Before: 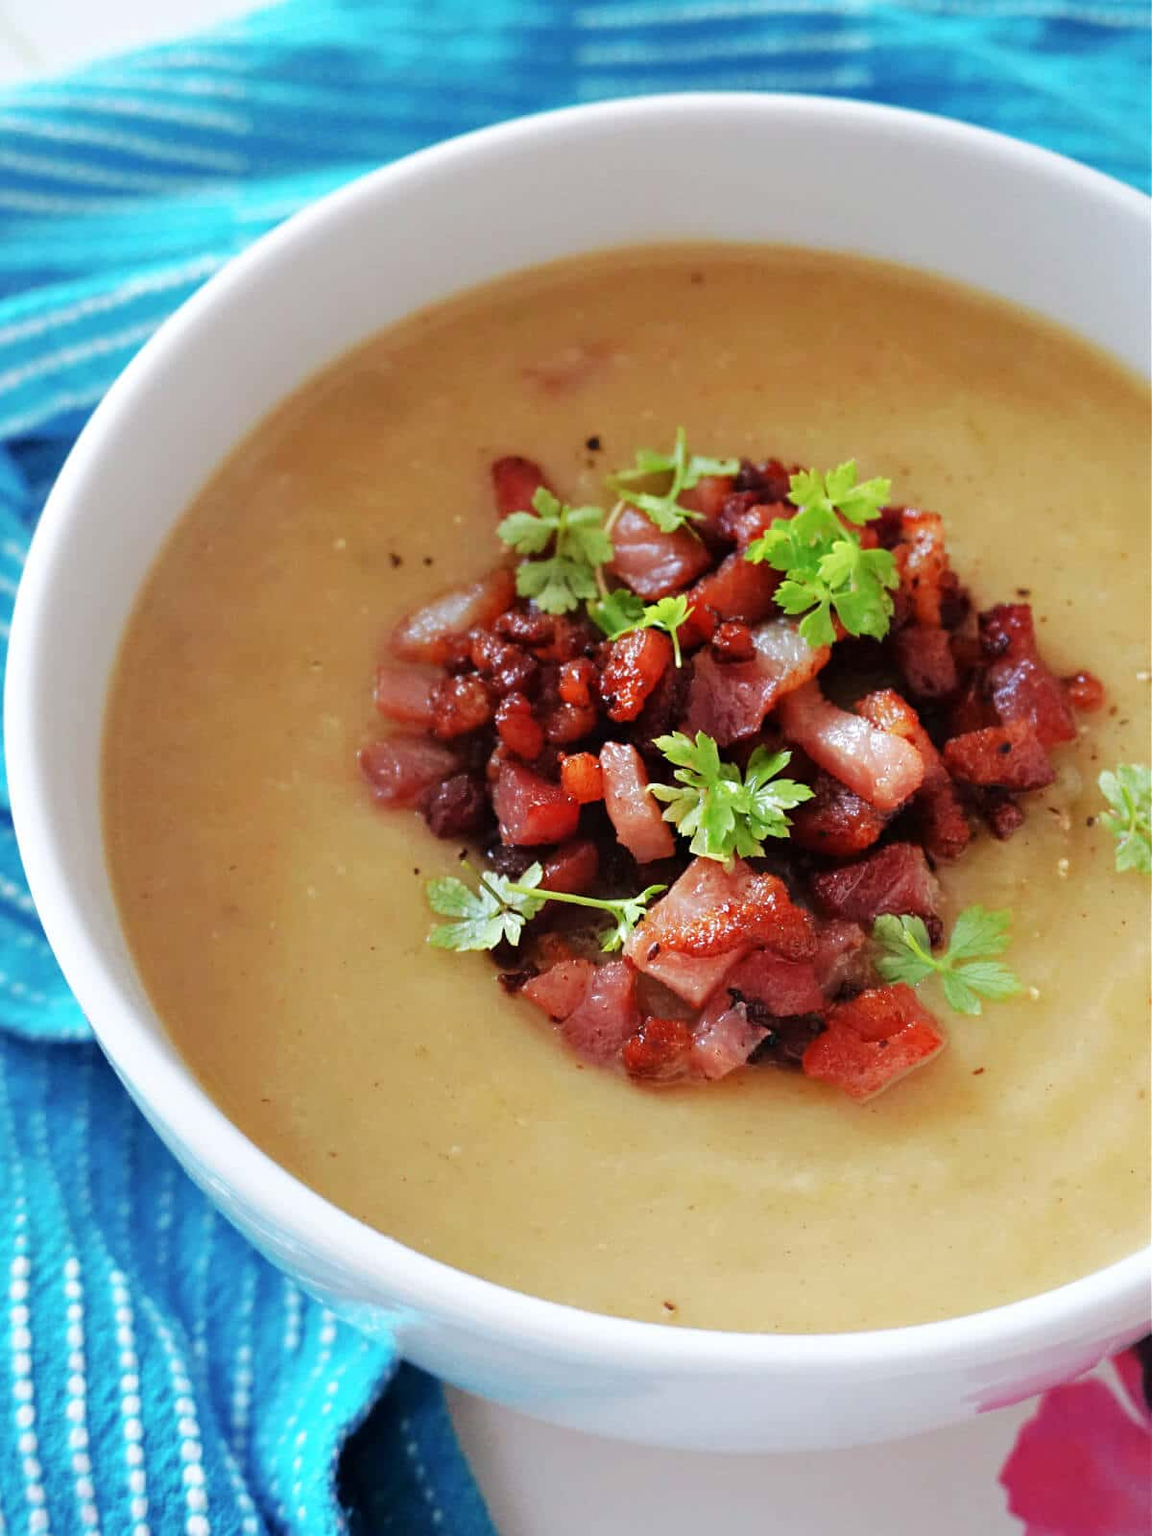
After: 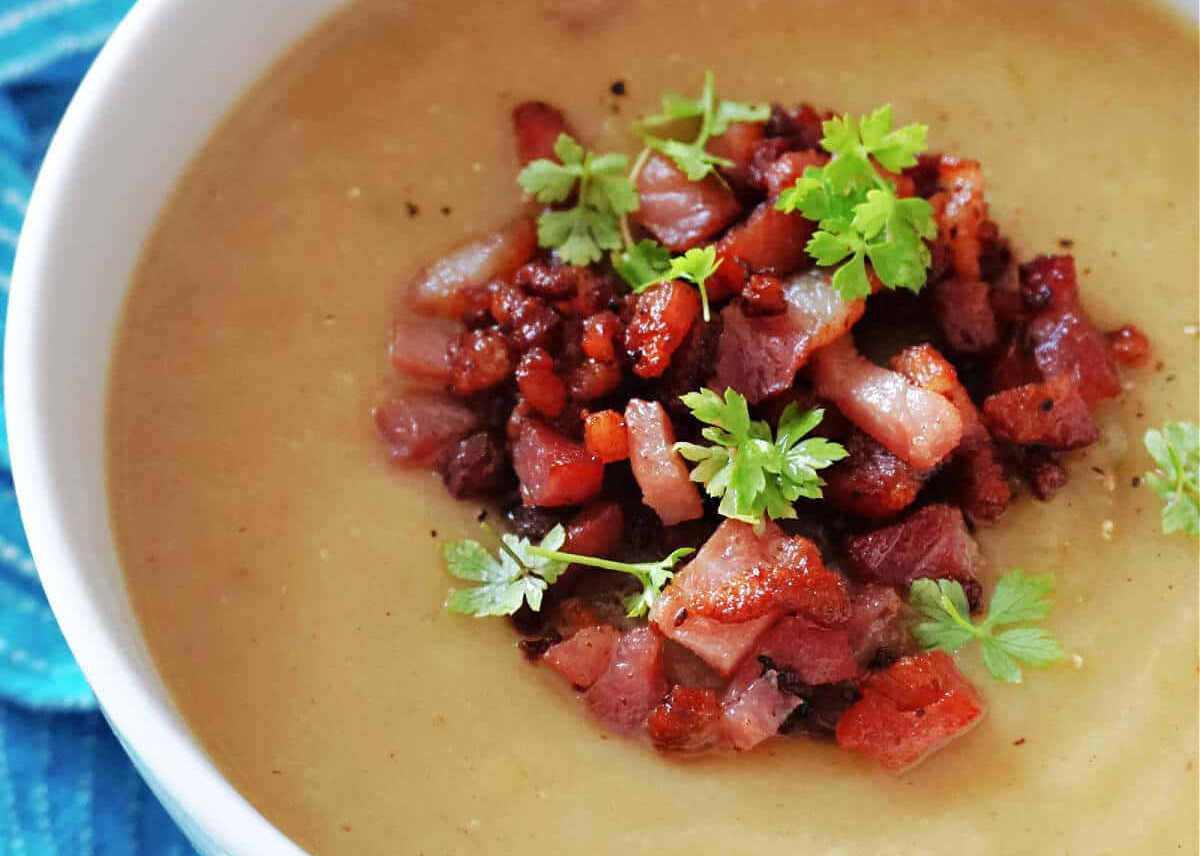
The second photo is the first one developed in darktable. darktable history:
crop and rotate: top 23.43%, bottom 23.057%
